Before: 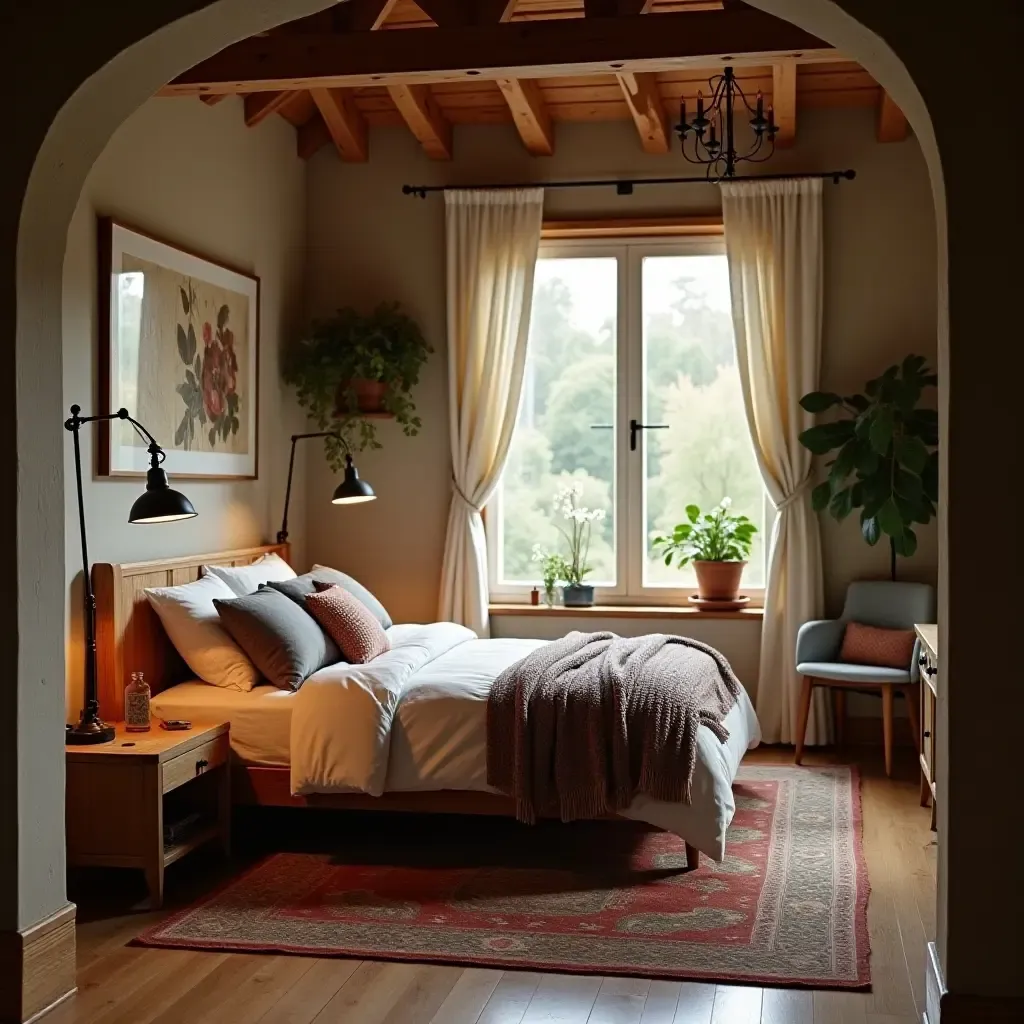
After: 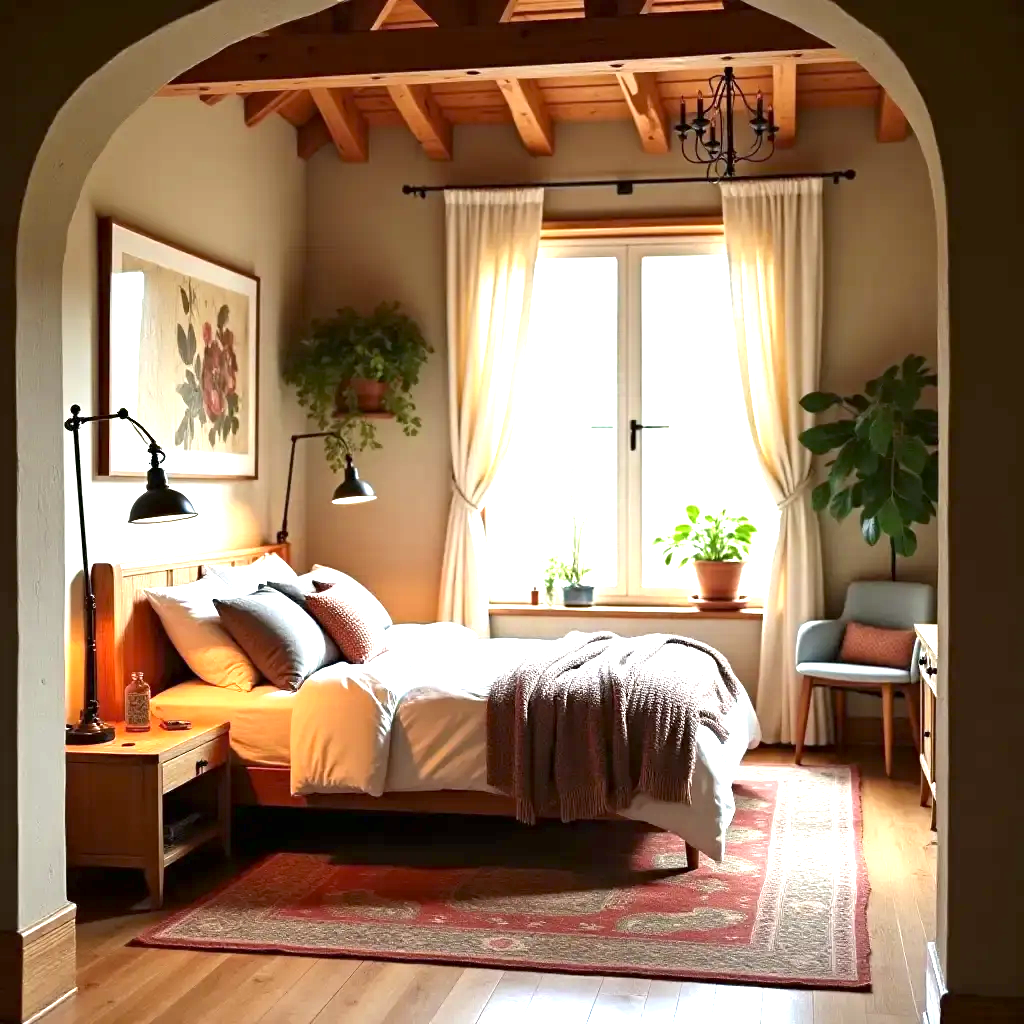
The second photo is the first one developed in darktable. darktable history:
color zones: curves: ch0 [(0.068, 0.464) (0.25, 0.5) (0.48, 0.508) (0.75, 0.536) (0.886, 0.476) (0.967, 0.456)]; ch1 [(0.066, 0.456) (0.25, 0.5) (0.616, 0.508) (0.746, 0.56) (0.934, 0.444)]
exposure: black level correction 0.001, exposure 1.723 EV, compensate highlight preservation false
